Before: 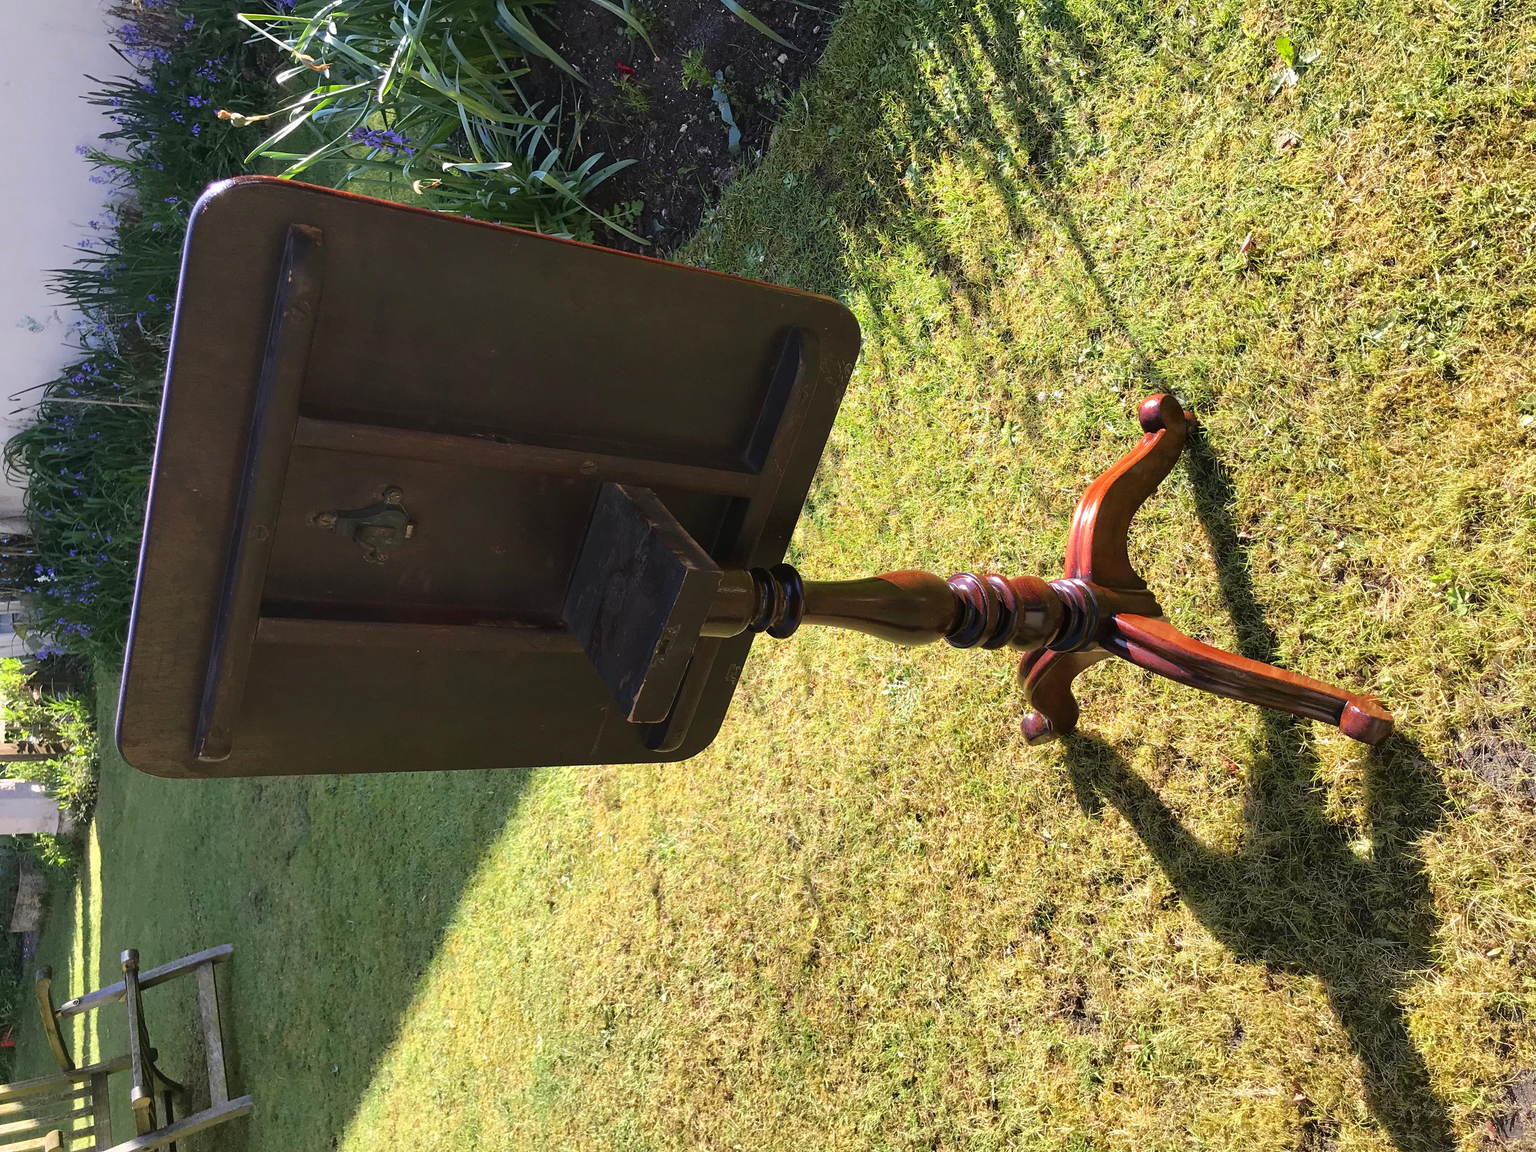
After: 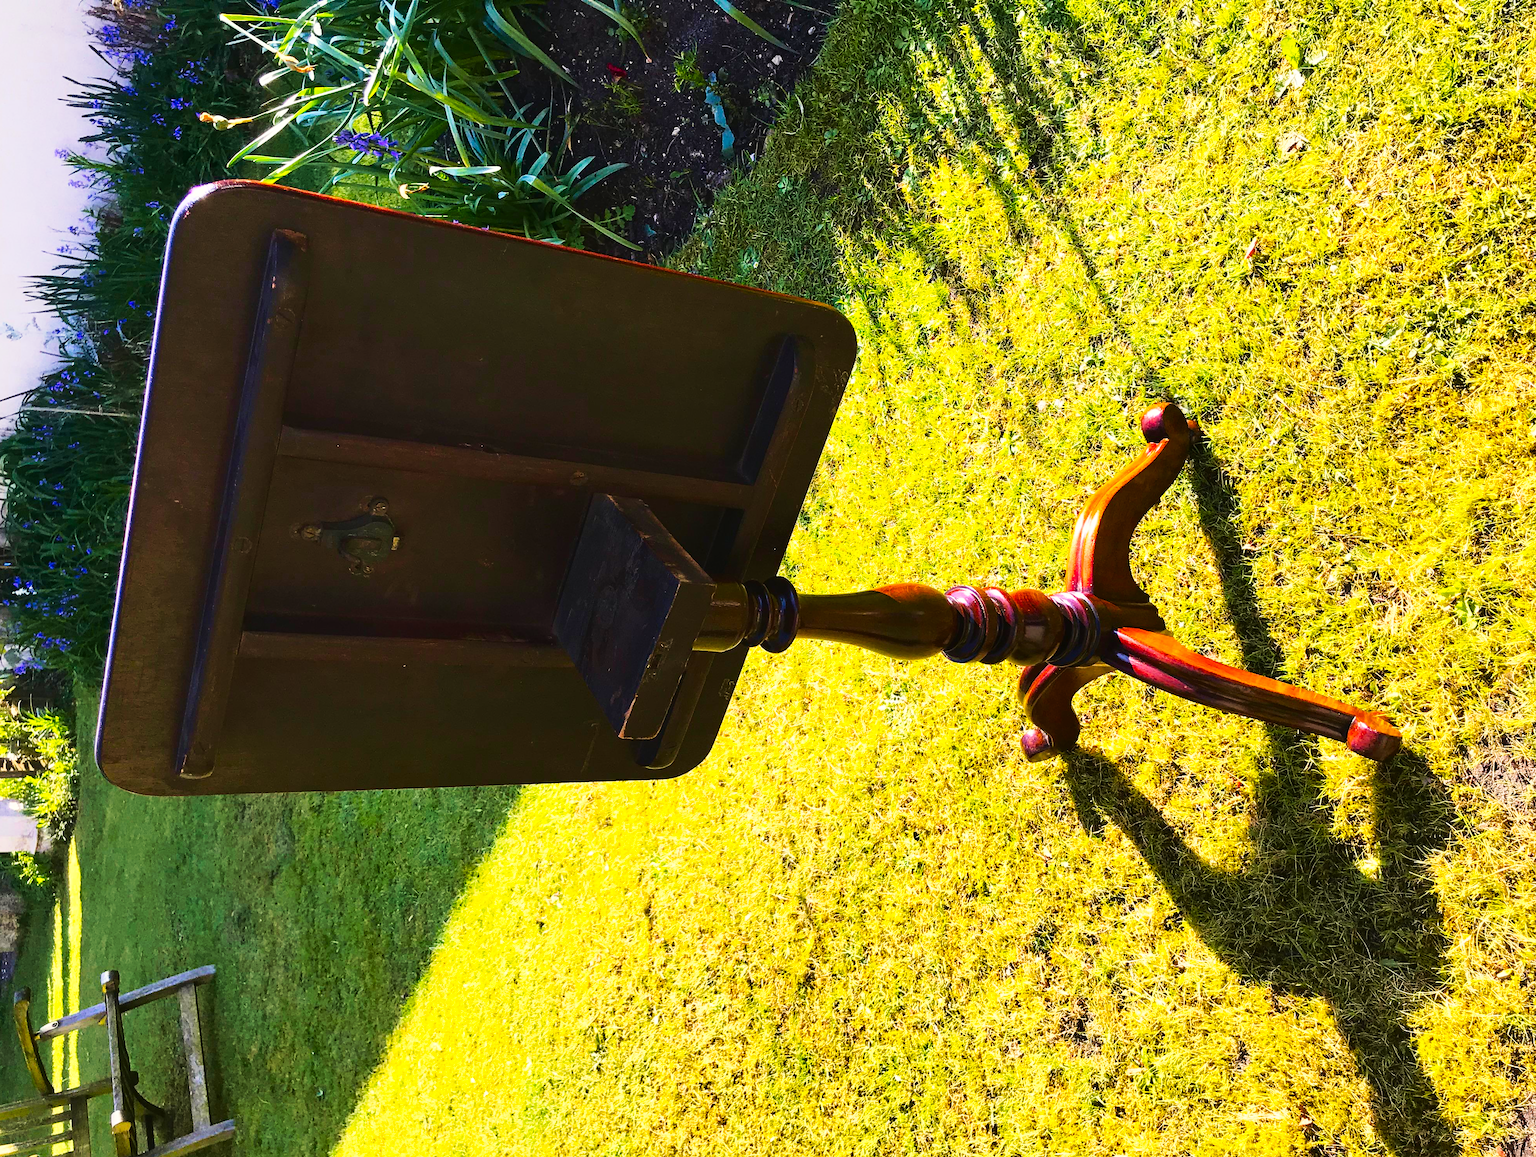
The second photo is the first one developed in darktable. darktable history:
tone curve: curves: ch0 [(0, 0) (0.003, 0.011) (0.011, 0.019) (0.025, 0.03) (0.044, 0.045) (0.069, 0.061) (0.1, 0.085) (0.136, 0.119) (0.177, 0.159) (0.224, 0.205) (0.277, 0.261) (0.335, 0.329) (0.399, 0.407) (0.468, 0.508) (0.543, 0.606) (0.623, 0.71) (0.709, 0.815) (0.801, 0.903) (0.898, 0.957) (1, 1)], preserve colors none
crop and rotate: left 1.464%, right 0.689%, bottom 1.631%
velvia: on, module defaults
color balance rgb: linear chroma grading › global chroma 20.574%, perceptual saturation grading › global saturation 31.062%
contrast brightness saturation: contrast 0.242, brightness 0.086
color correction: highlights b* 2.91
